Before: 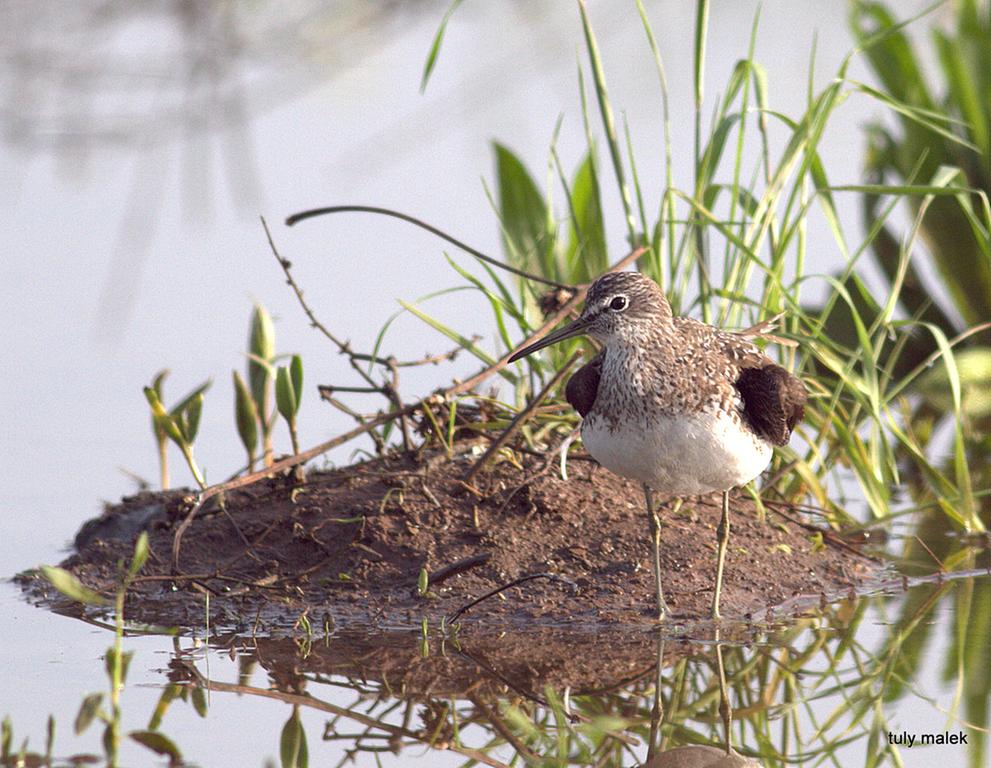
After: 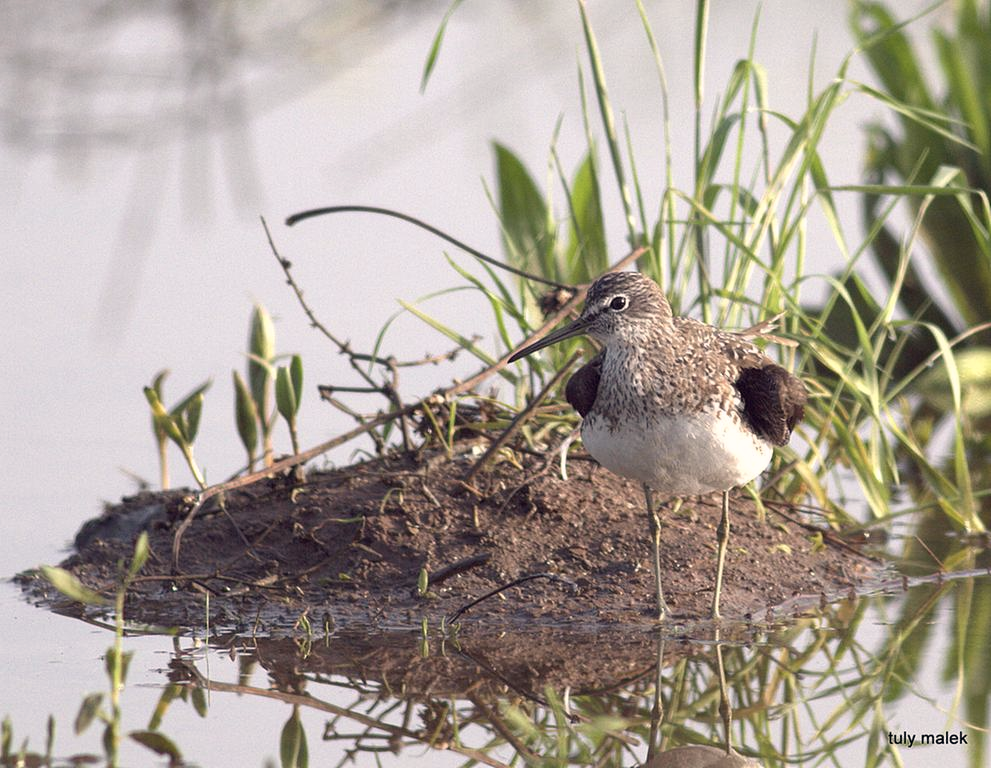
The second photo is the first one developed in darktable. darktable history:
color correction: highlights a* 2.82, highlights b* 4.99, shadows a* -2.08, shadows b* -4.9, saturation 0.81
